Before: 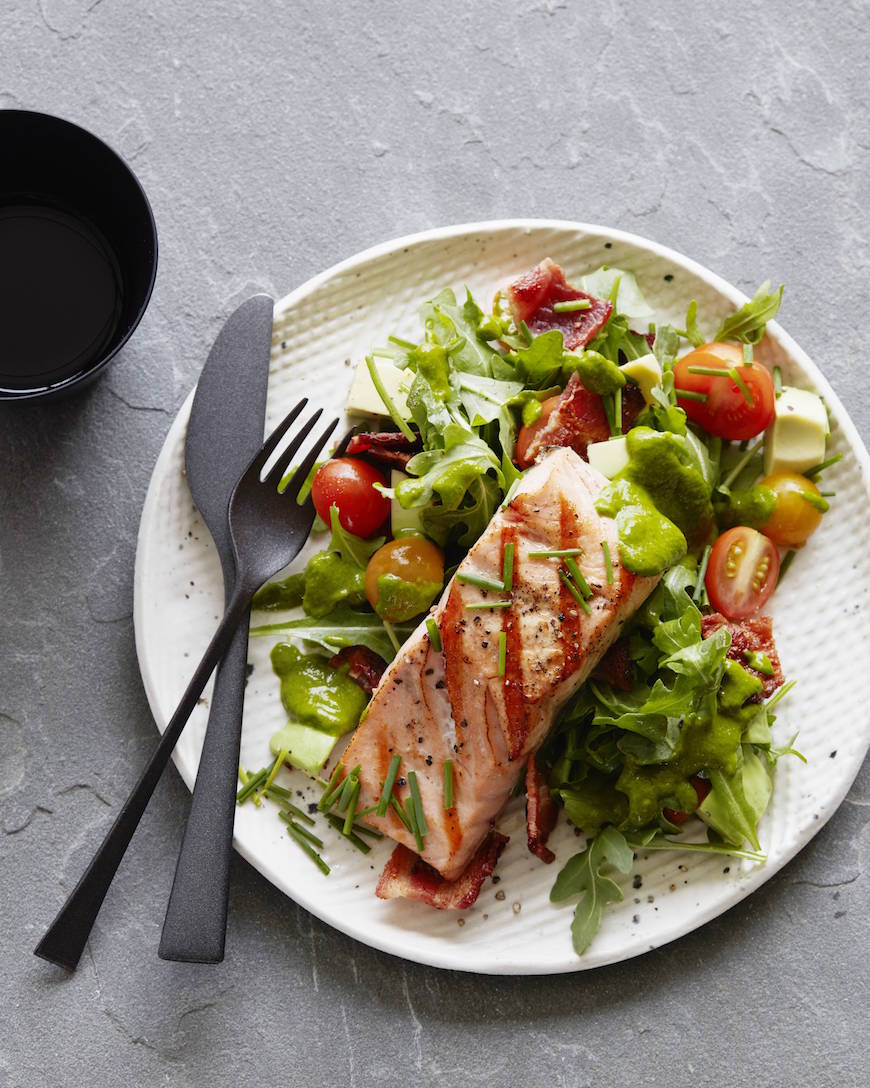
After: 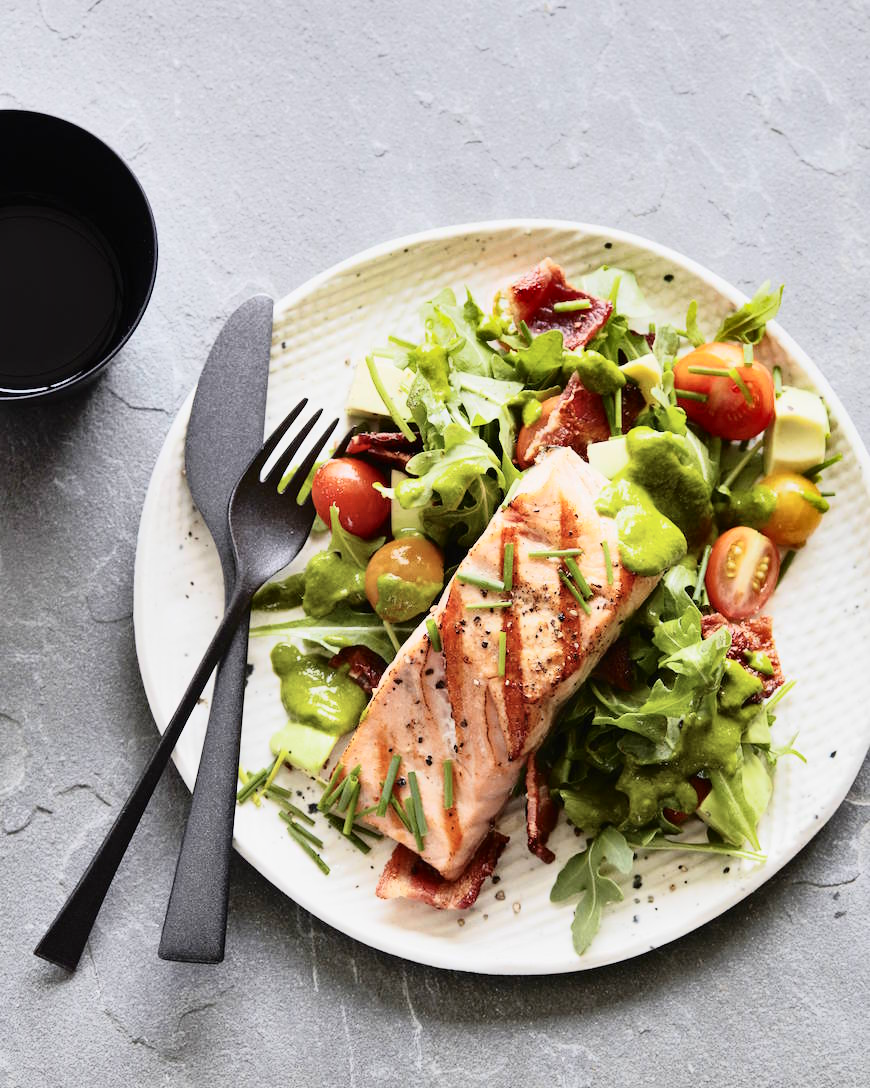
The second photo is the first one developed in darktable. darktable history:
shadows and highlights: shadows 43.71, white point adjustment -1.46, soften with gaussian
tone curve: curves: ch0 [(0, 0) (0.003, 0.002) (0.011, 0.008) (0.025, 0.019) (0.044, 0.034) (0.069, 0.053) (0.1, 0.079) (0.136, 0.127) (0.177, 0.191) (0.224, 0.274) (0.277, 0.367) (0.335, 0.465) (0.399, 0.552) (0.468, 0.643) (0.543, 0.737) (0.623, 0.82) (0.709, 0.891) (0.801, 0.928) (0.898, 0.963) (1, 1)], color space Lab, independent channels, preserve colors none
